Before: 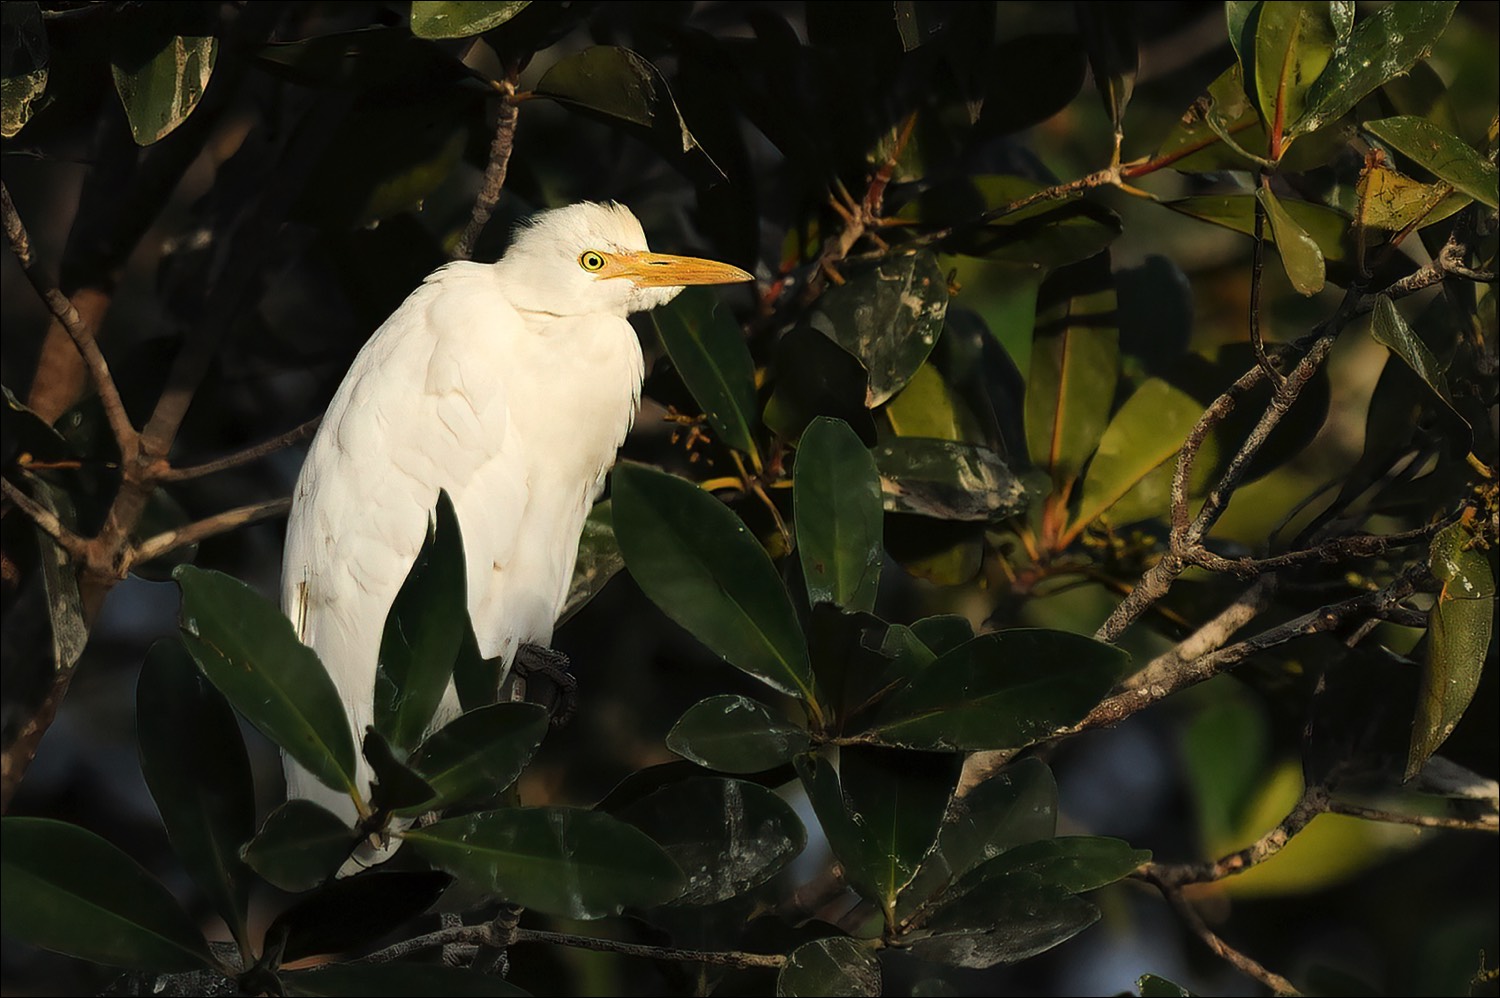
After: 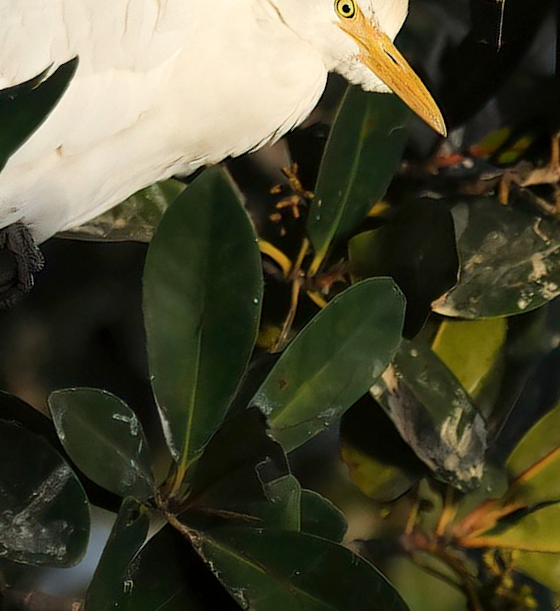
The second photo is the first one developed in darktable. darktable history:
crop and rotate: angle -46.1°, top 16.491%, right 0.957%, bottom 11.654%
